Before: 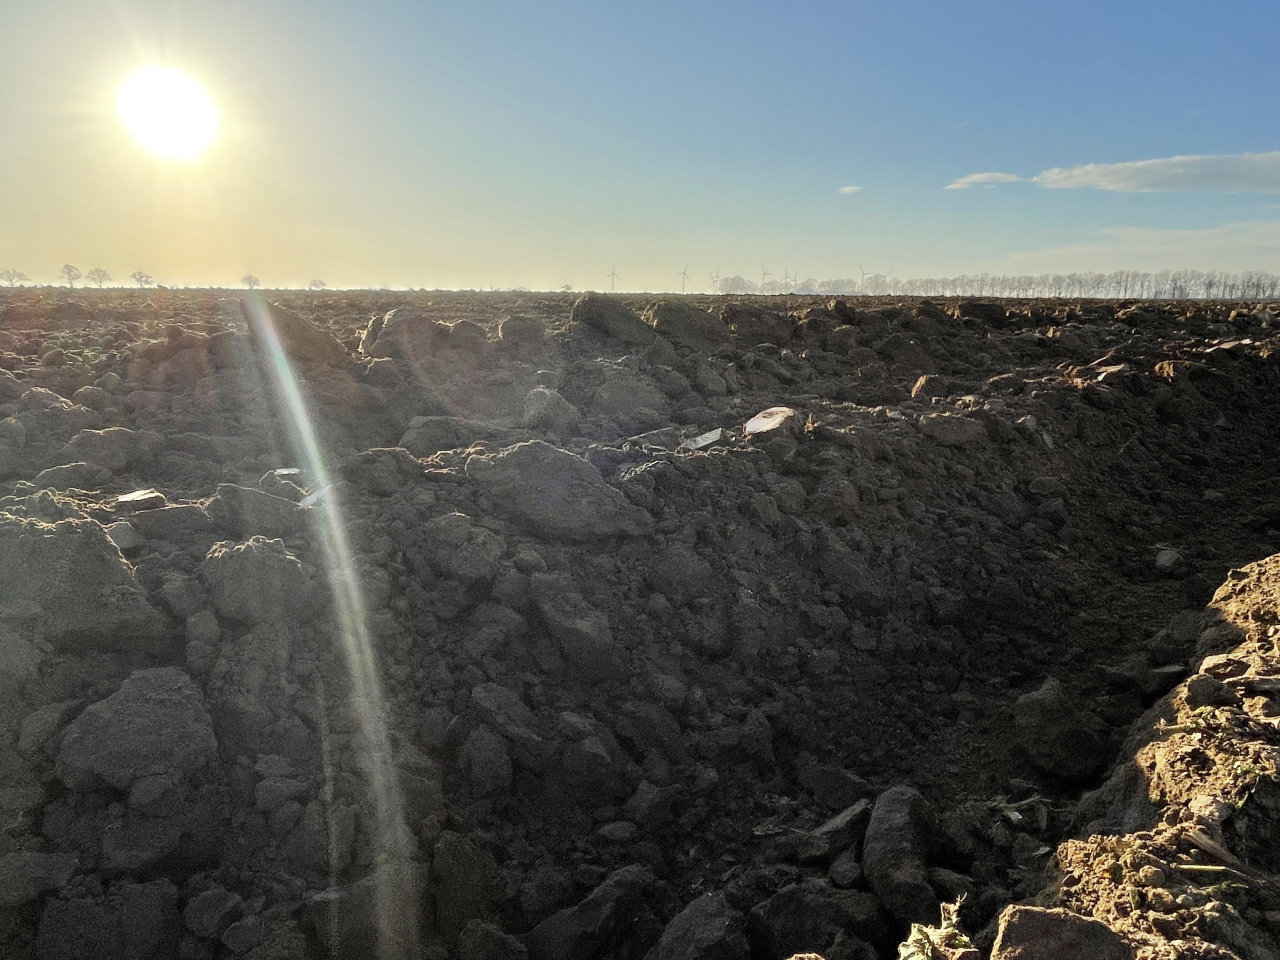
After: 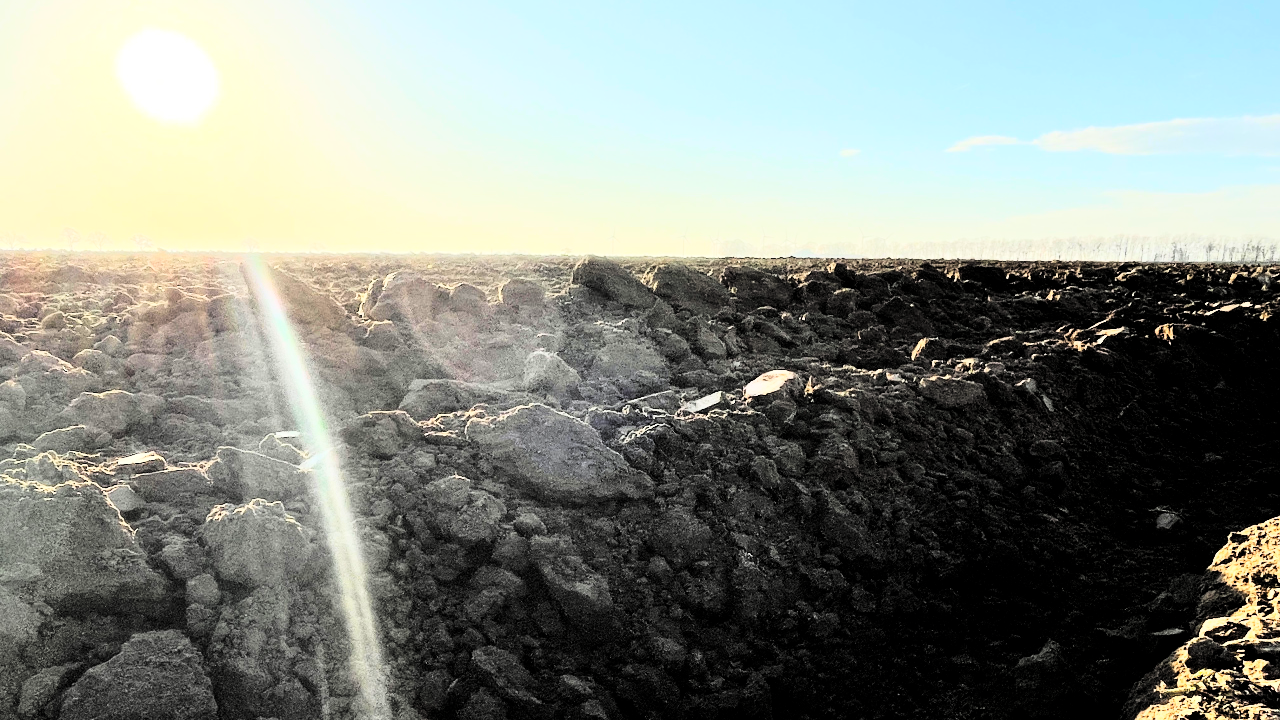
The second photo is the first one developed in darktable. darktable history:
tone curve: curves: ch0 [(0, 0) (0.078, 0) (0.241, 0.056) (0.59, 0.574) (0.802, 0.868) (1, 1)], color space Lab, linked channels, preserve colors none
crop: top 3.857%, bottom 21.132%
base curve: curves: ch0 [(0, 0) (0.018, 0.026) (0.143, 0.37) (0.33, 0.731) (0.458, 0.853) (0.735, 0.965) (0.905, 0.986) (1, 1)]
